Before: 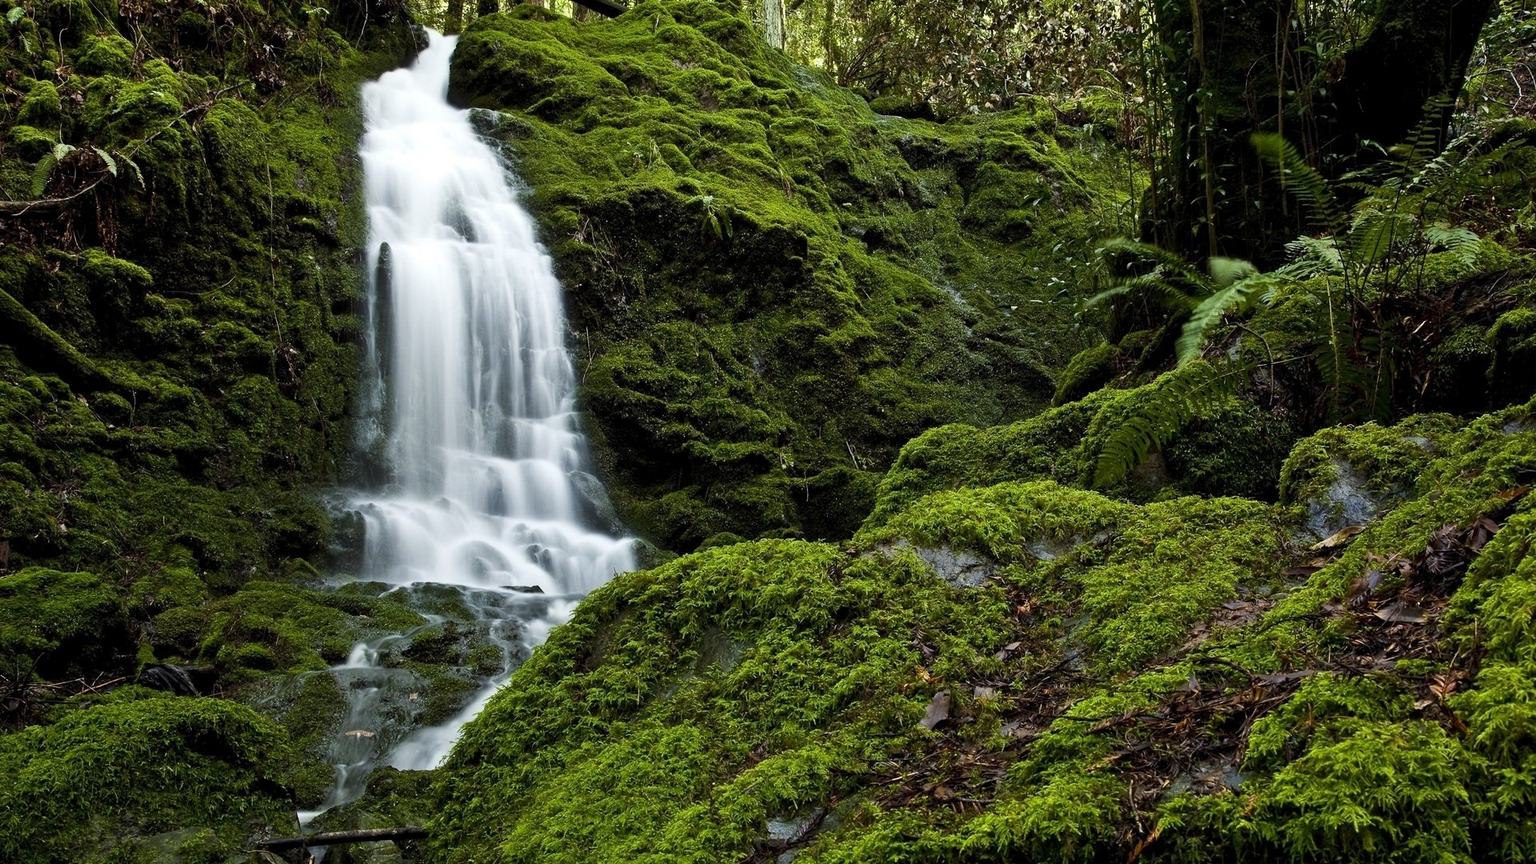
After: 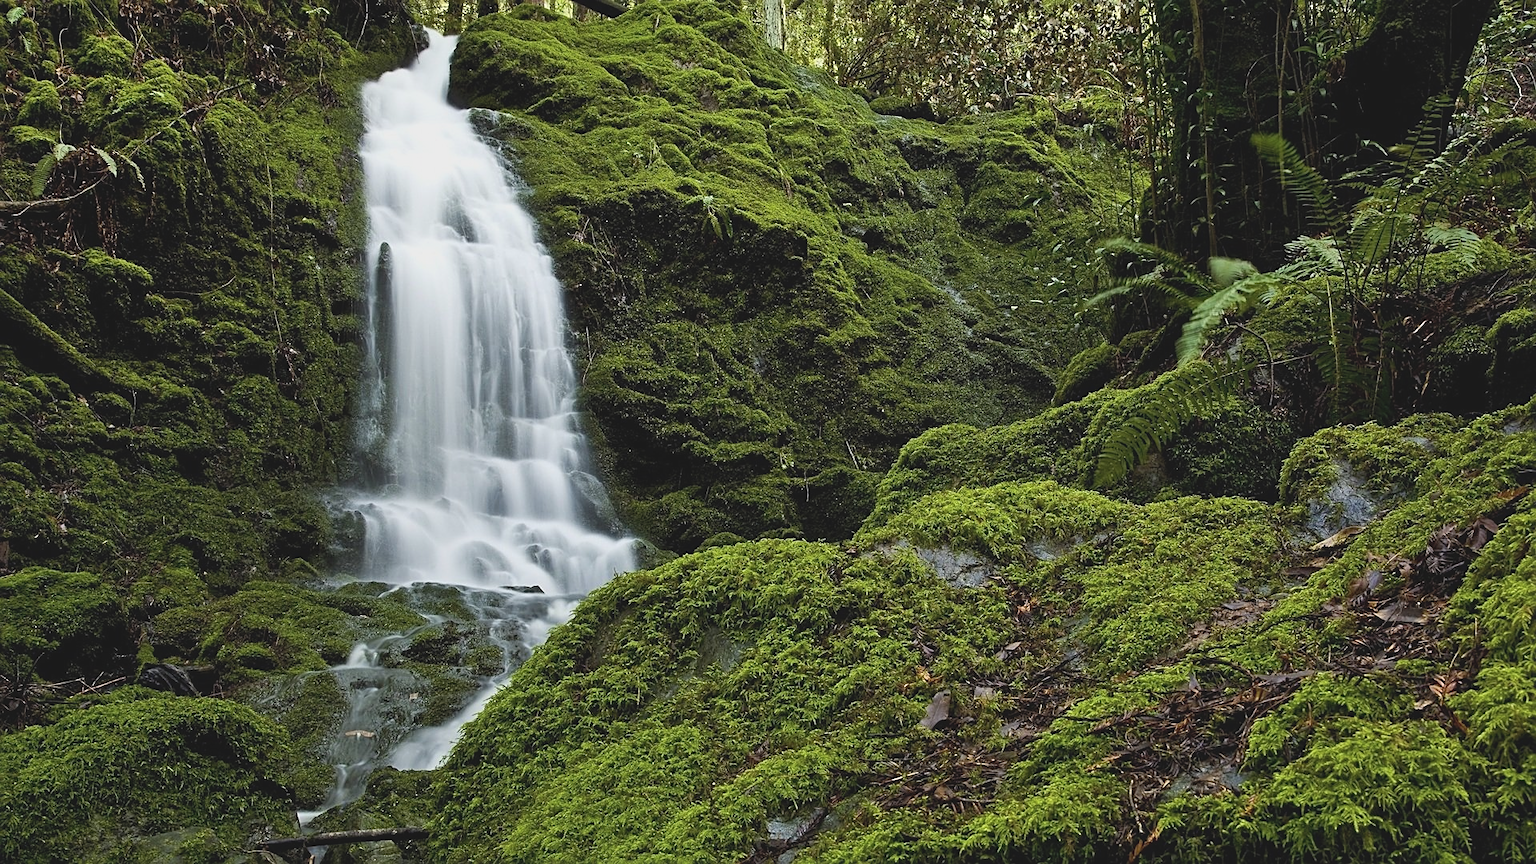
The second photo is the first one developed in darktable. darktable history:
contrast brightness saturation: contrast -0.15, brightness 0.05, saturation -0.12
sharpen: on, module defaults
